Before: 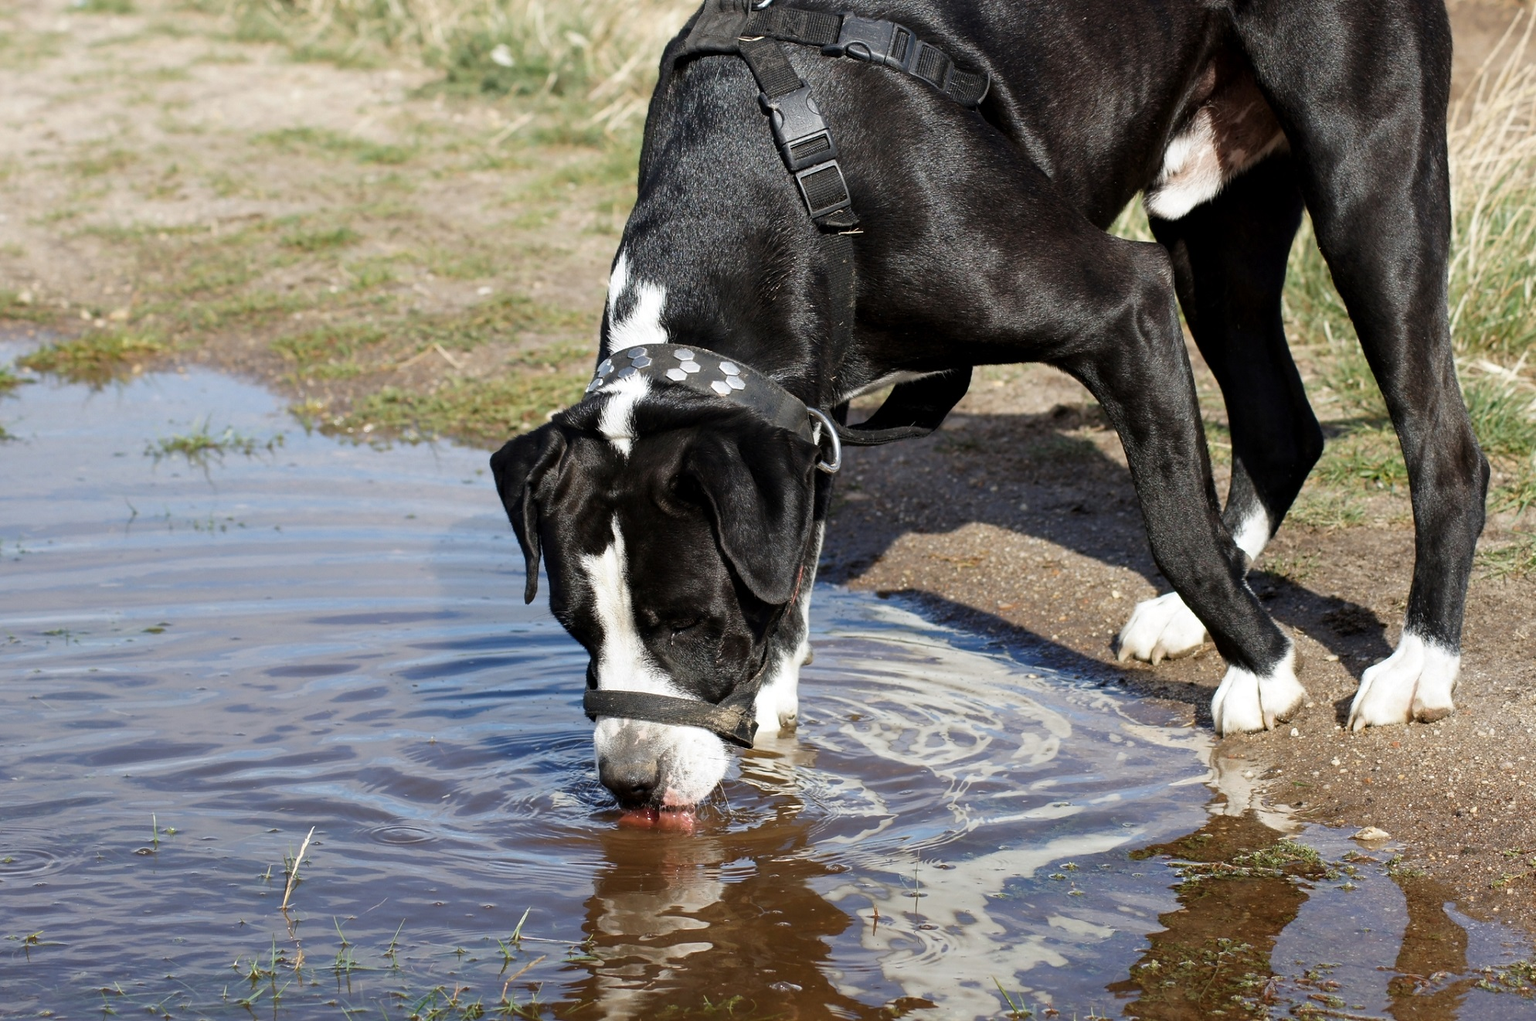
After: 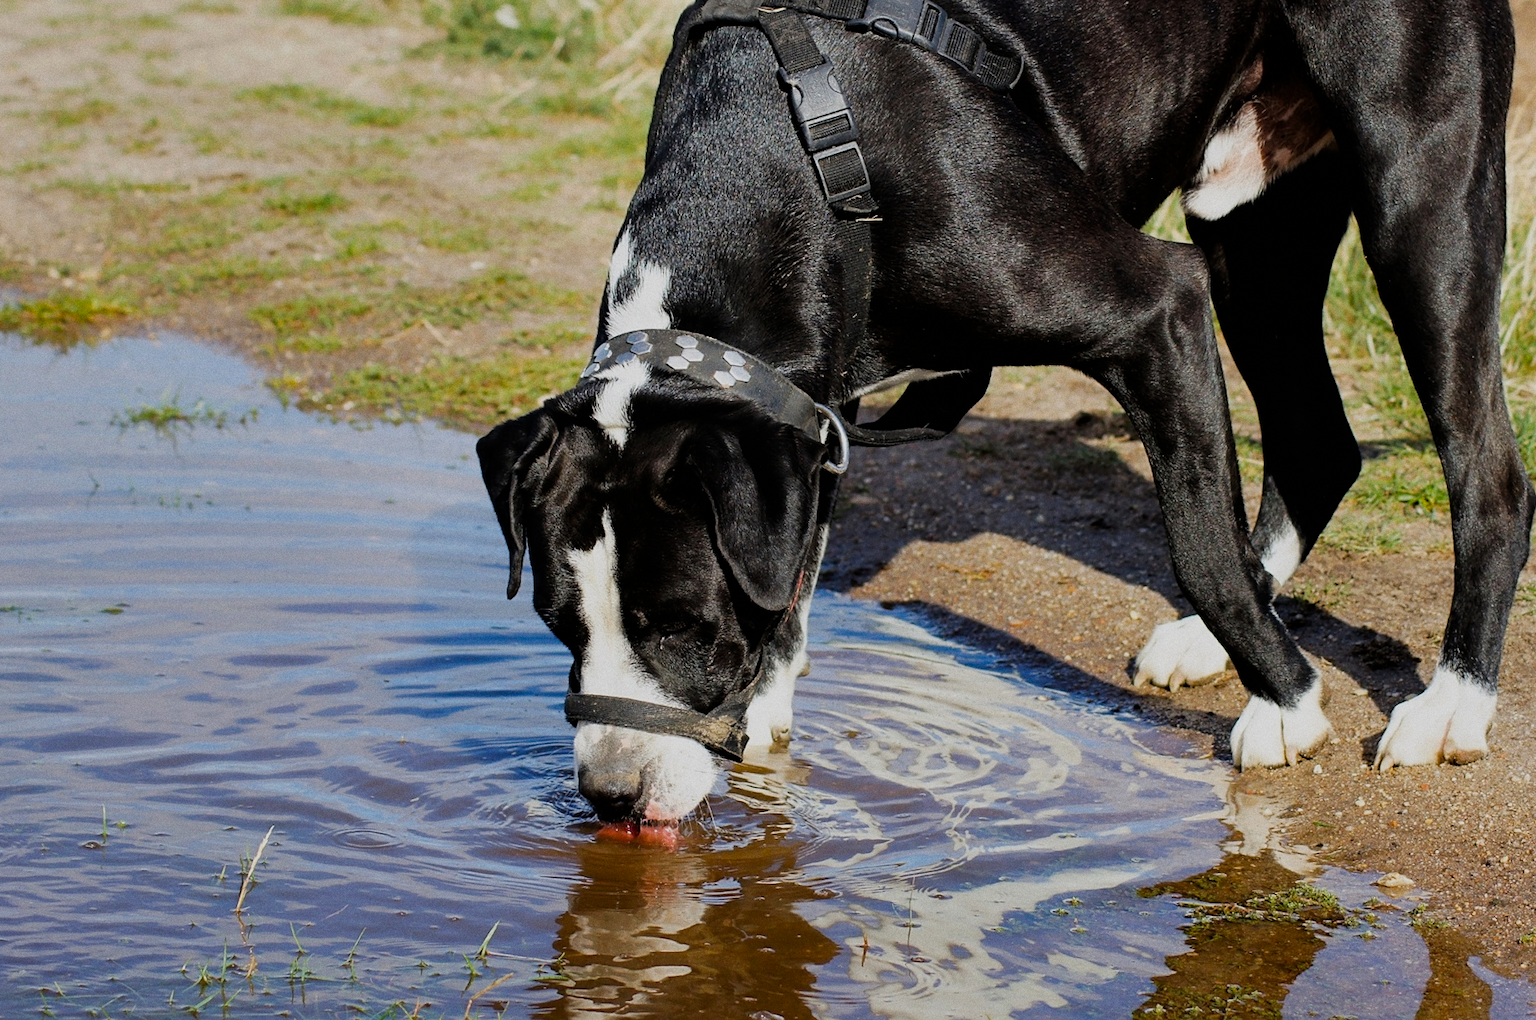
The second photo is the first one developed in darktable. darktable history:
tone curve: curves: ch0 [(0, 0) (0.003, 0.003) (0.011, 0.011) (0.025, 0.025) (0.044, 0.044) (0.069, 0.068) (0.1, 0.098) (0.136, 0.134) (0.177, 0.175) (0.224, 0.221) (0.277, 0.273) (0.335, 0.33) (0.399, 0.393) (0.468, 0.461) (0.543, 0.546) (0.623, 0.625) (0.709, 0.711) (0.801, 0.802) (0.898, 0.898) (1, 1)], preserve colors none
vibrance: on, module defaults
shadows and highlights: shadows 5, soften with gaussian
filmic rgb: black relative exposure -7.65 EV, white relative exposure 4.56 EV, hardness 3.61
sharpen: amount 0.2
grain: coarseness 7.08 ISO, strength 21.67%, mid-tones bias 59.58%
color balance rgb: perceptual saturation grading › global saturation 30%, global vibrance 20%
crop and rotate: angle -2.38°
